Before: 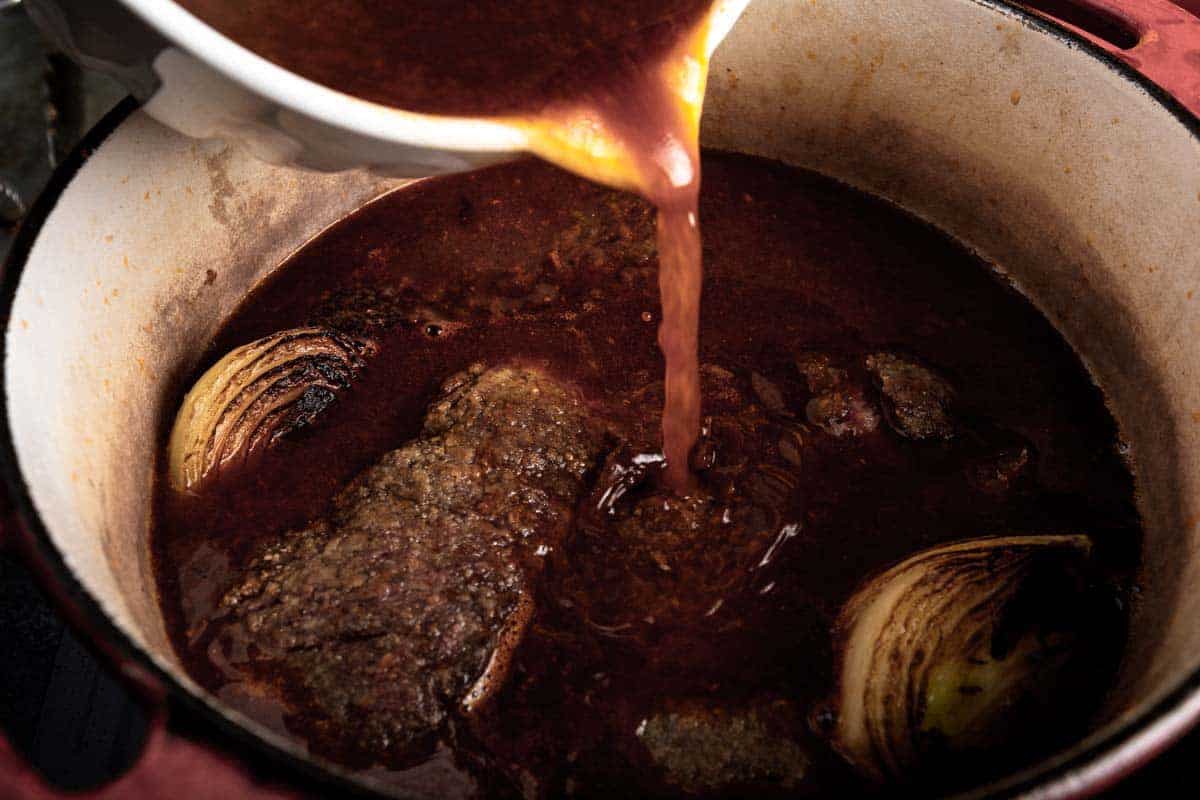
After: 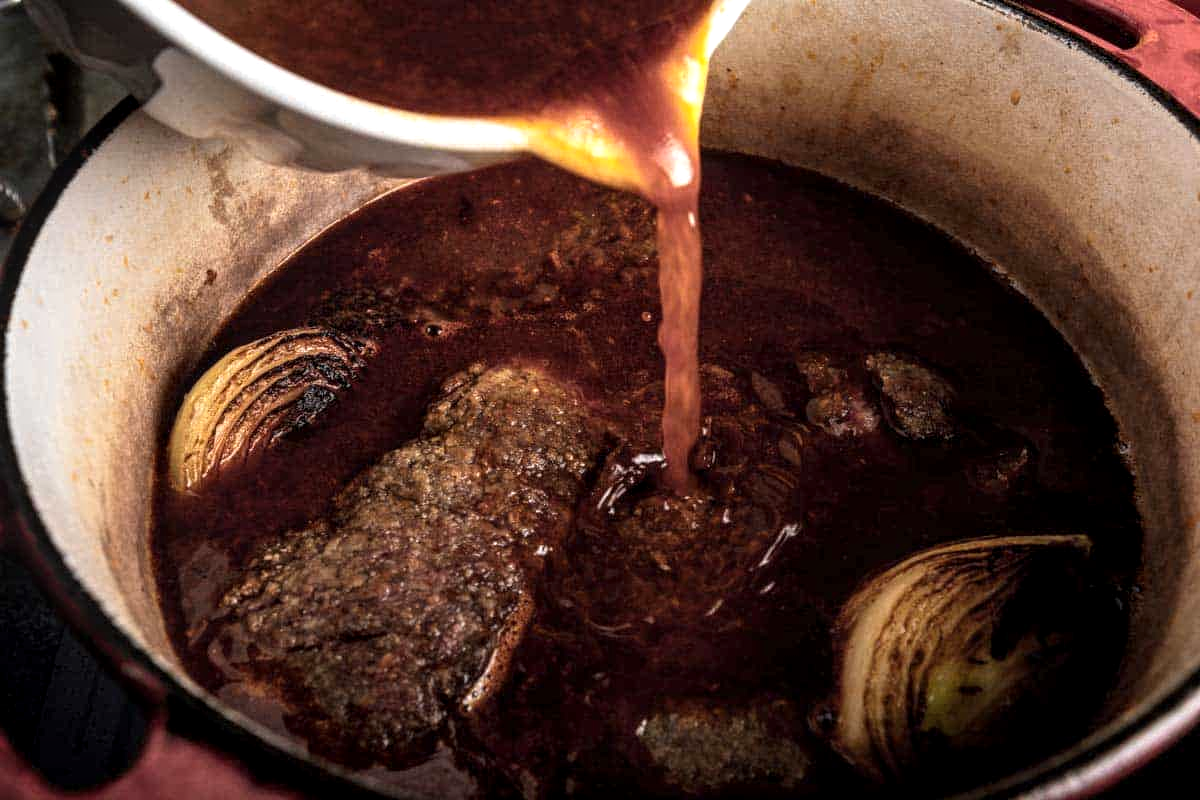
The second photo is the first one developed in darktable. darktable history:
local contrast: detail 130%
exposure: exposure 0.207 EV, compensate highlight preservation false
